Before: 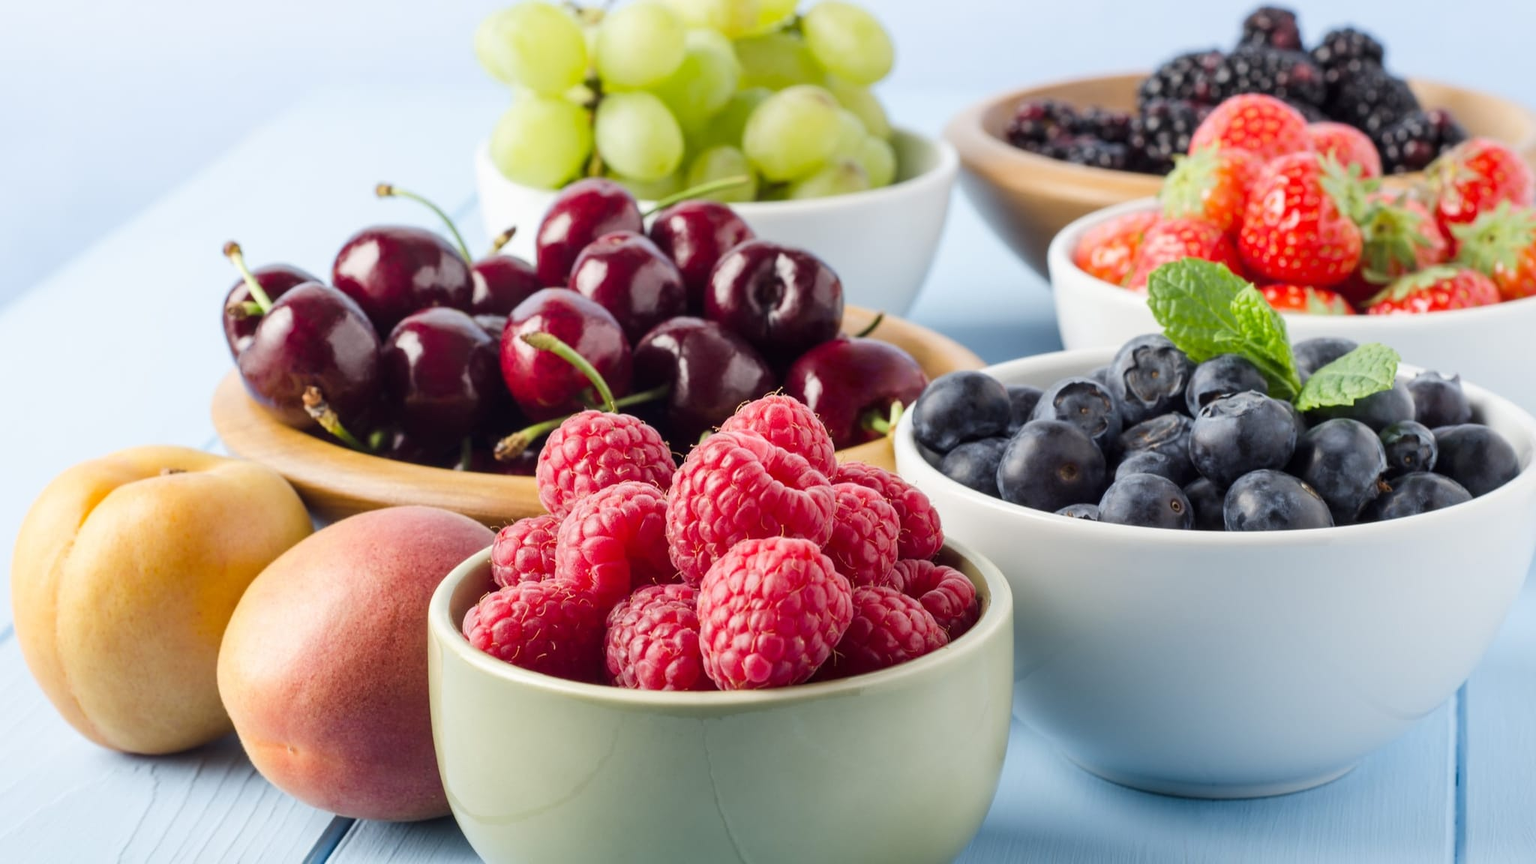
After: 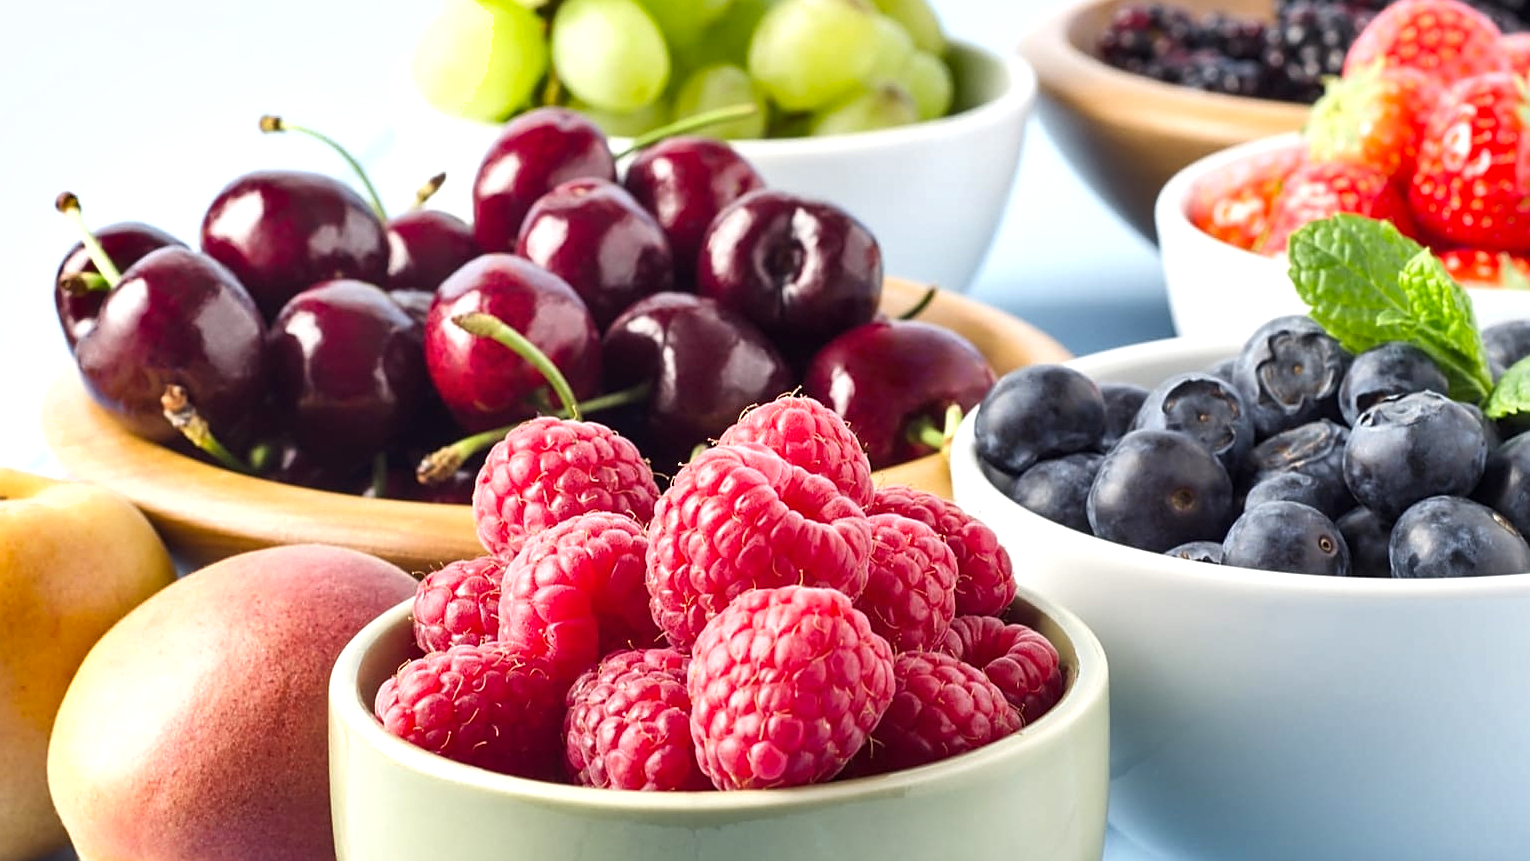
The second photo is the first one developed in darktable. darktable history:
exposure: black level correction 0, exposure 0.5 EV, compensate highlight preservation false
sharpen: on, module defaults
shadows and highlights: shadows 5, soften with gaussian
crop and rotate: left 11.831%, top 11.346%, right 13.429%, bottom 13.899%
